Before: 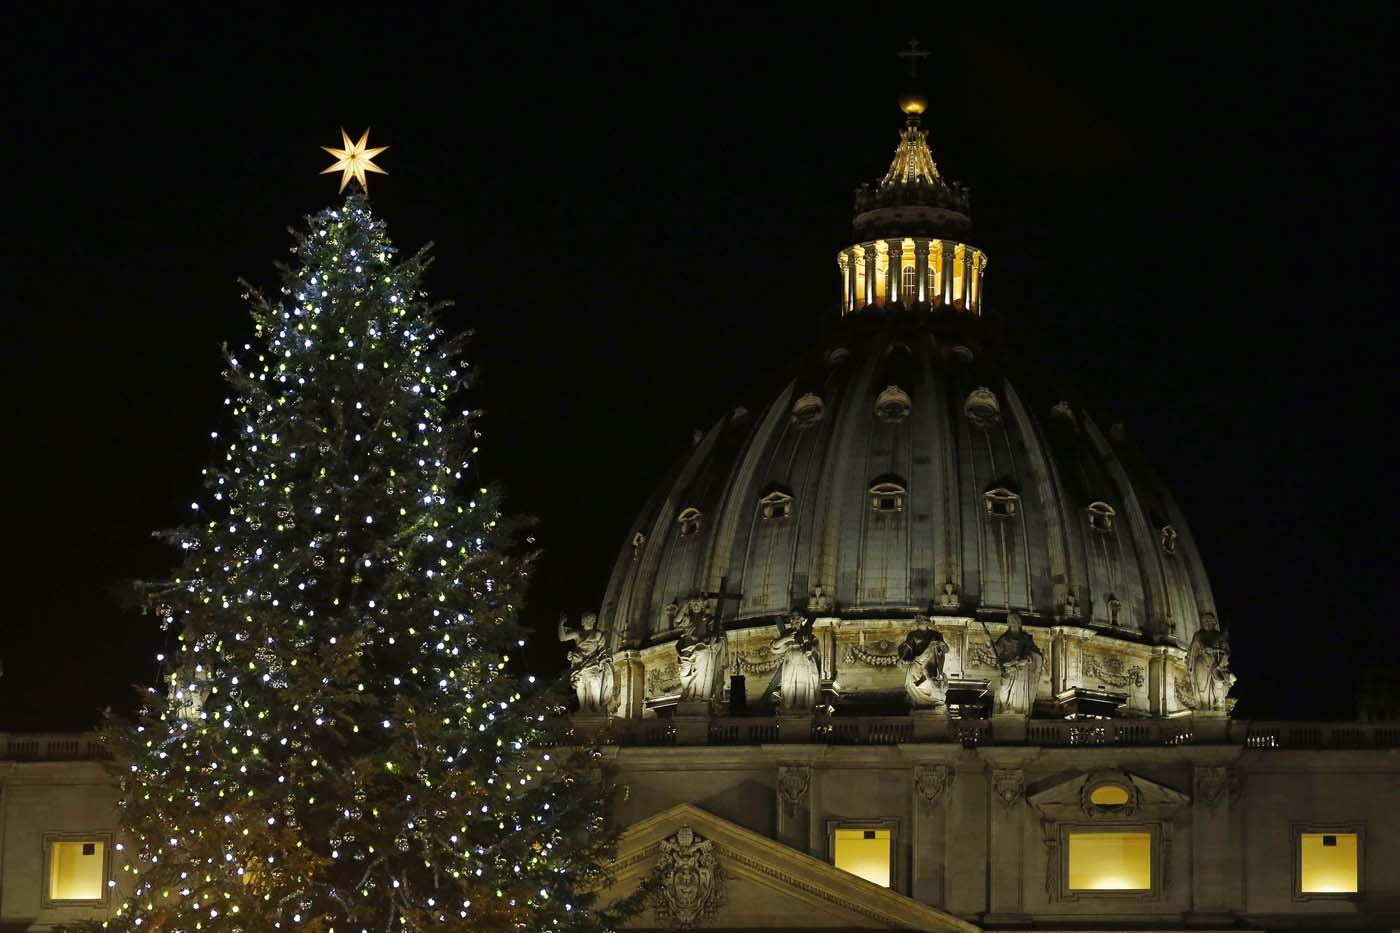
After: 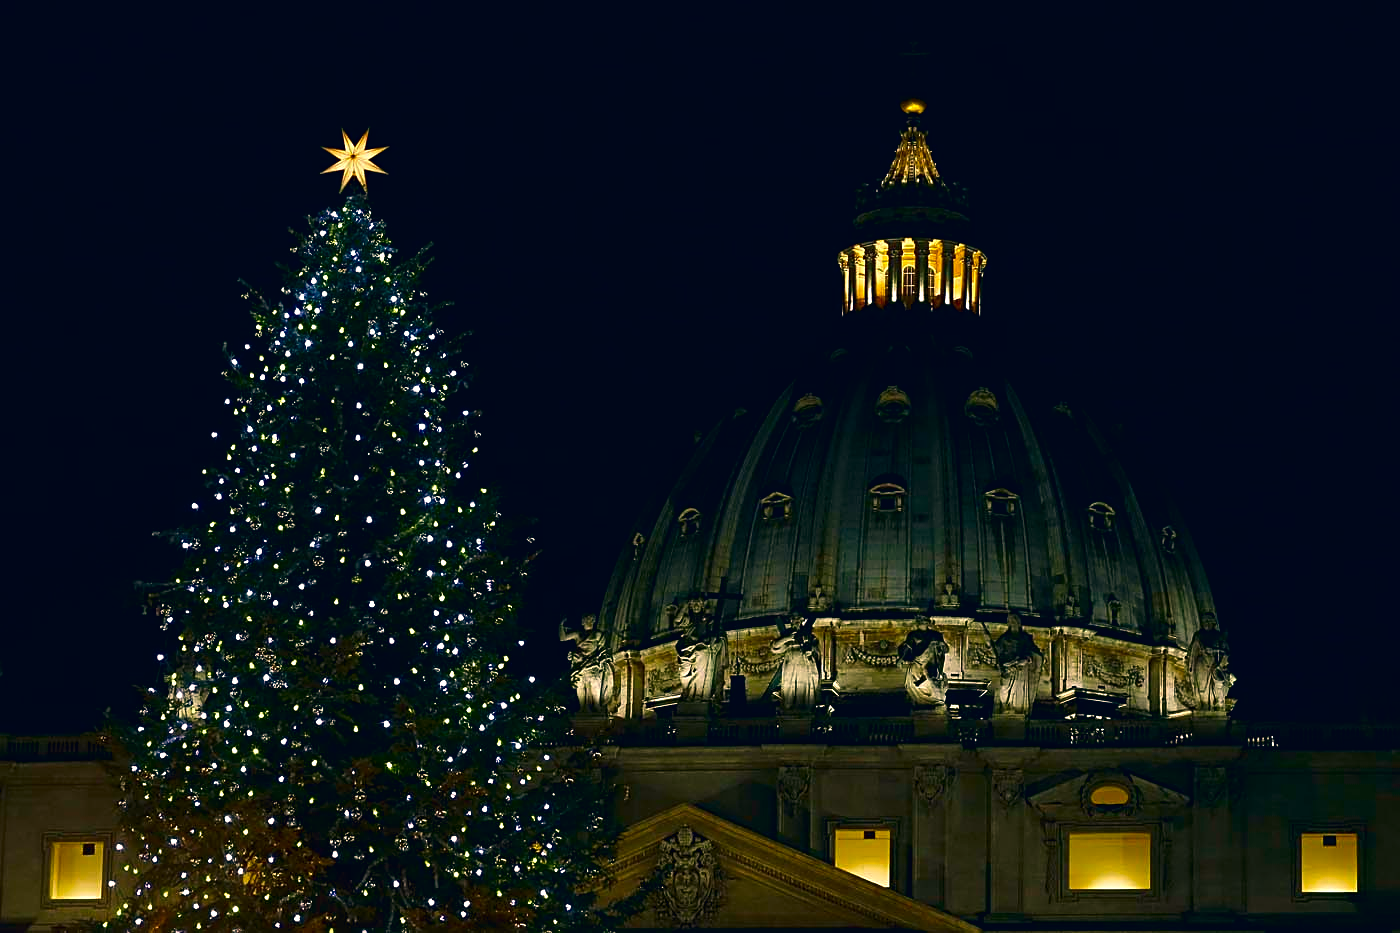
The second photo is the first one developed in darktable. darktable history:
contrast brightness saturation: brightness -0.246, saturation 0.197
color correction: highlights a* 10.37, highlights b* 14.19, shadows a* -10.29, shadows b* -14.98
velvia: strength 8.91%
sharpen: on, module defaults
